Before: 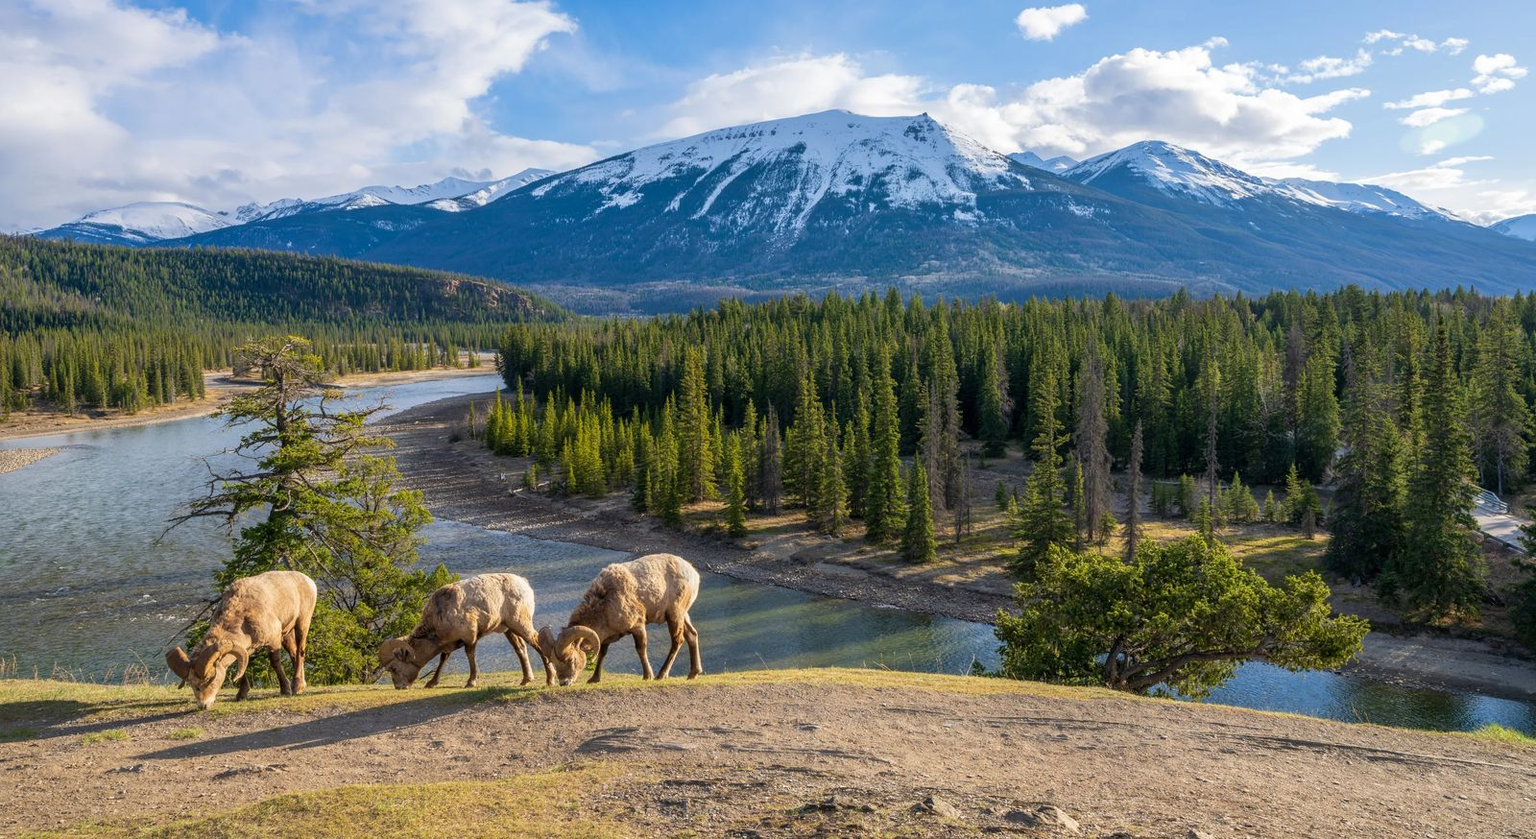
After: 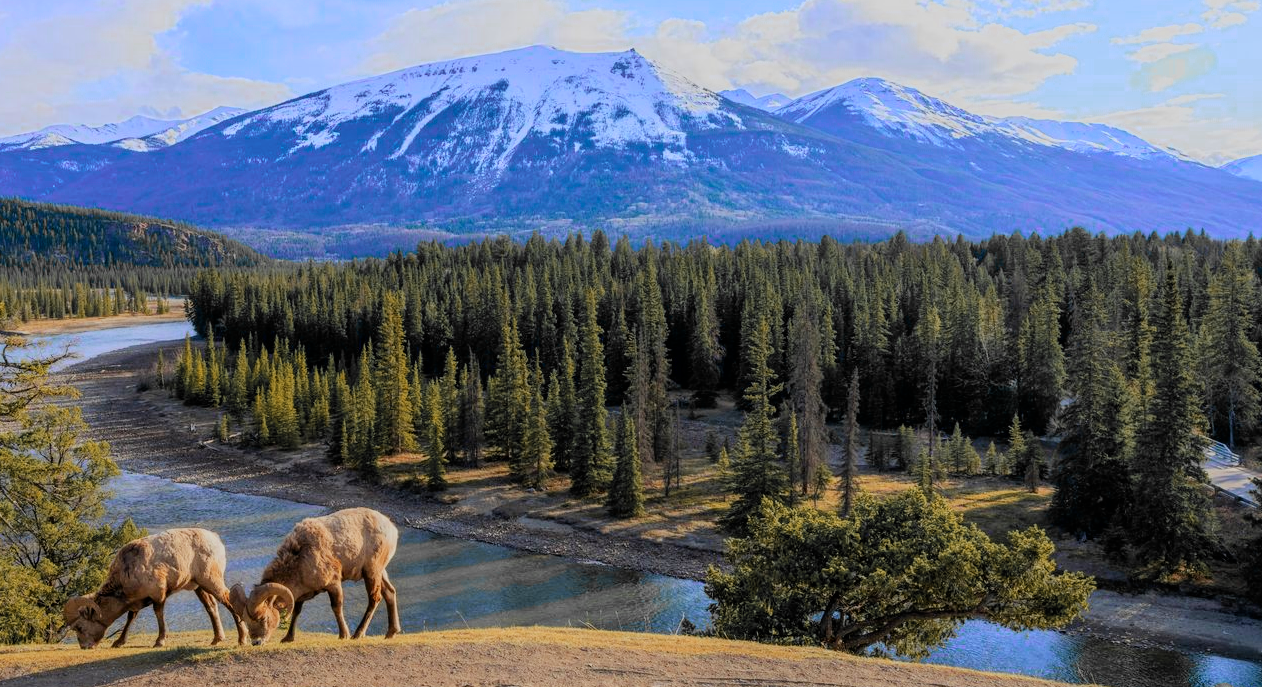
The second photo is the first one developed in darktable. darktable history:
color zones: curves: ch0 [(0, 0.363) (0.128, 0.373) (0.25, 0.5) (0.402, 0.407) (0.521, 0.525) (0.63, 0.559) (0.729, 0.662) (0.867, 0.471)]; ch1 [(0, 0.515) (0.136, 0.618) (0.25, 0.5) (0.378, 0) (0.516, 0) (0.622, 0.593) (0.737, 0.819) (0.87, 0.593)]; ch2 [(0, 0.529) (0.128, 0.471) (0.282, 0.451) (0.386, 0.662) (0.516, 0.525) (0.633, 0.554) (0.75, 0.62) (0.875, 0.441)]
crop and rotate: left 20.74%, top 7.912%, right 0.375%, bottom 13.378%
filmic rgb: black relative exposure -7.65 EV, white relative exposure 4.56 EV, hardness 3.61, color science v6 (2022)
